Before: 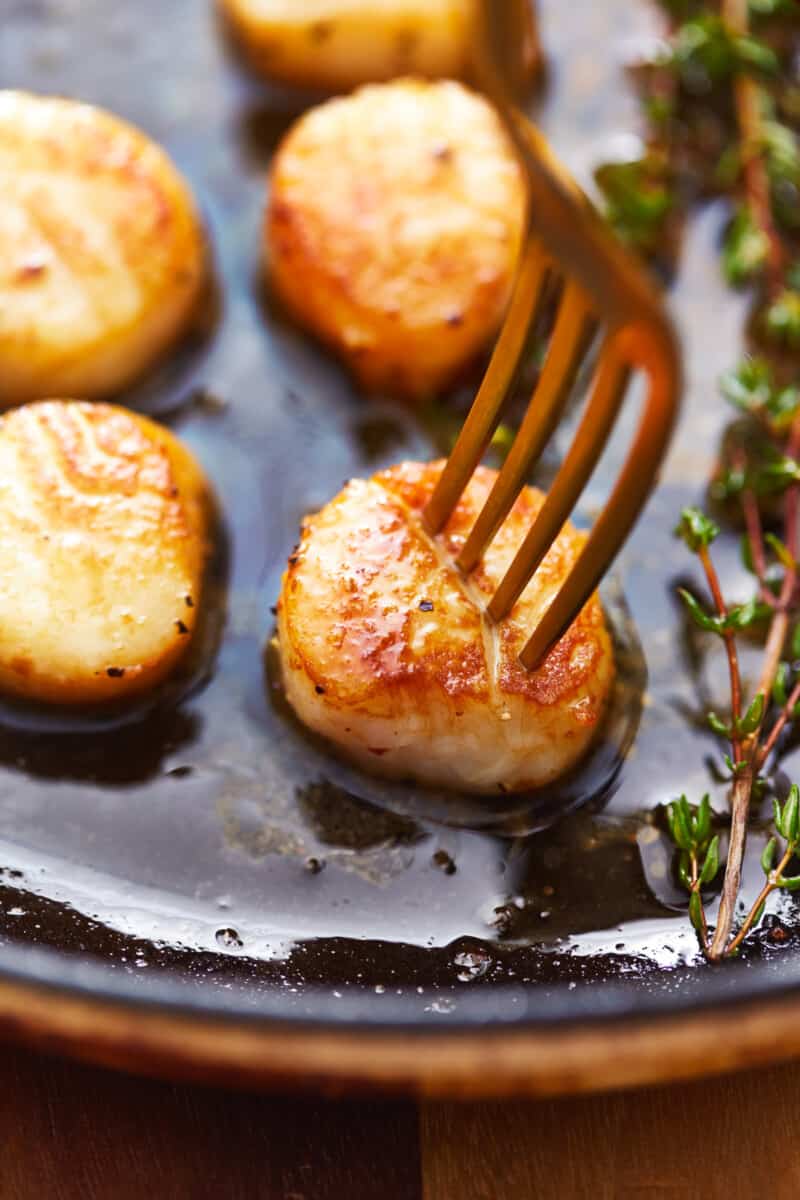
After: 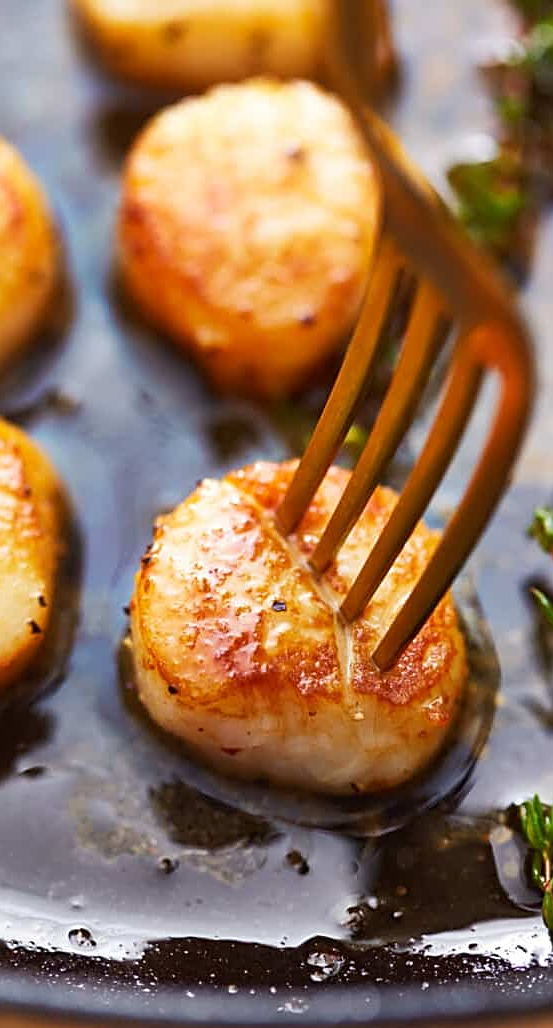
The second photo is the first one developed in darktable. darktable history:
sharpen: on, module defaults
crop: left 18.498%, right 12.27%, bottom 14.28%
